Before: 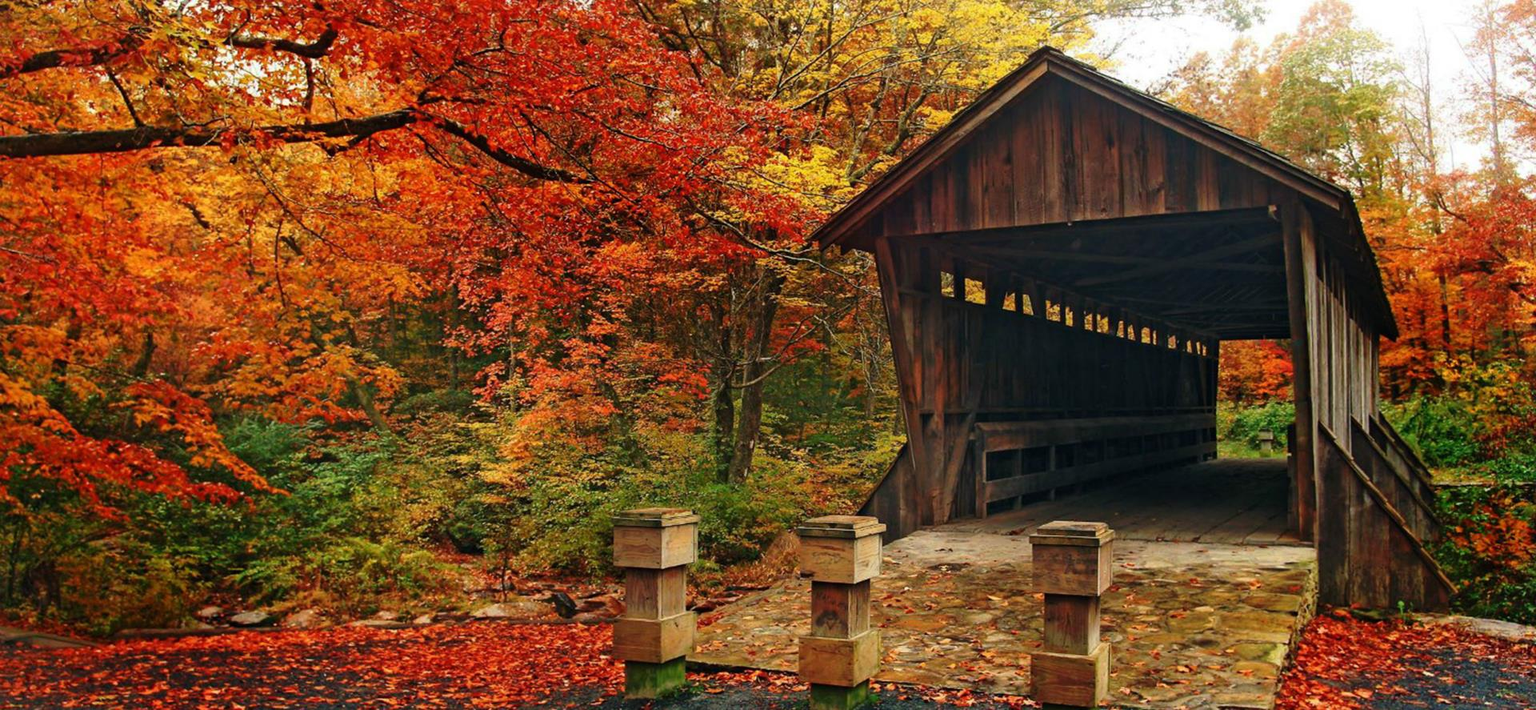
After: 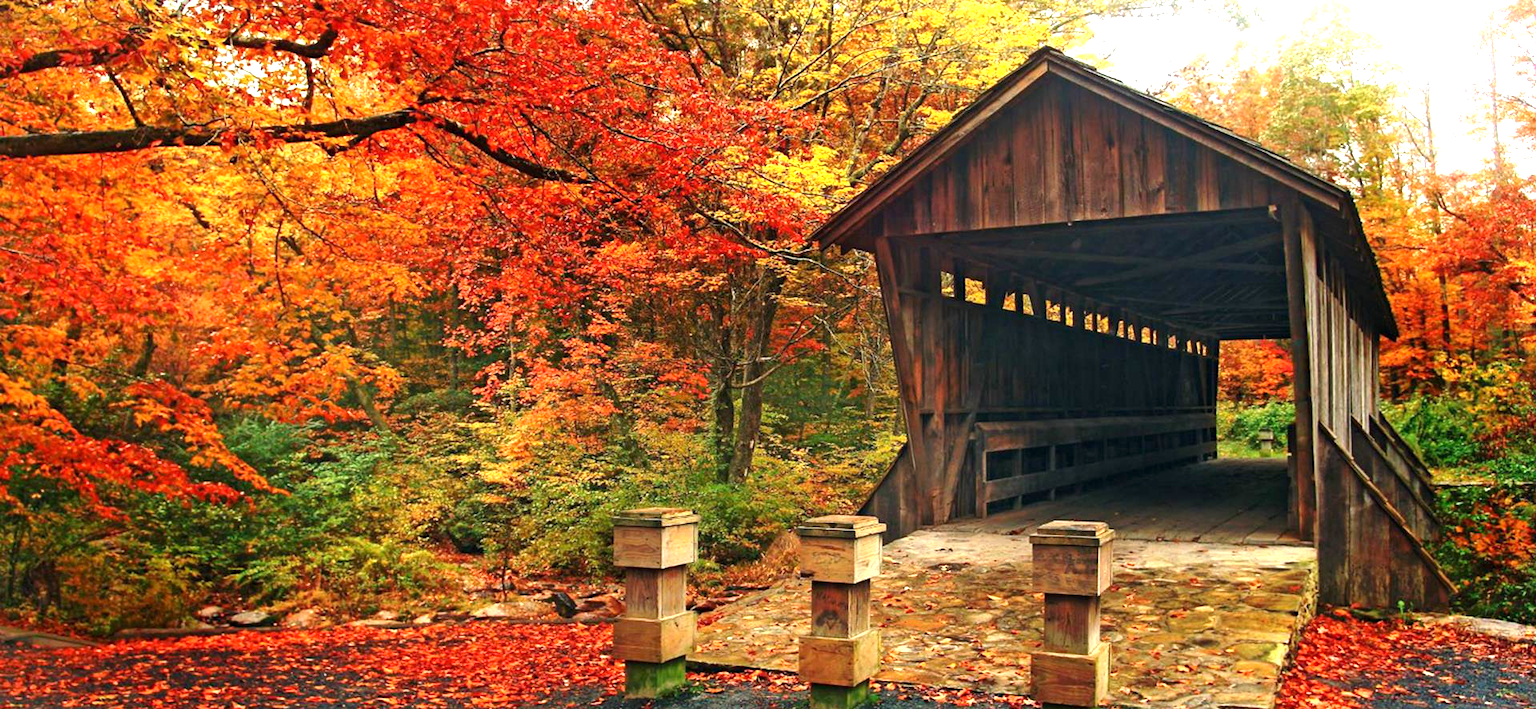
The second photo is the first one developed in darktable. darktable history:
exposure: black level correction 0.001, exposure 0.955 EV, compensate exposure bias true, compensate highlight preservation false
